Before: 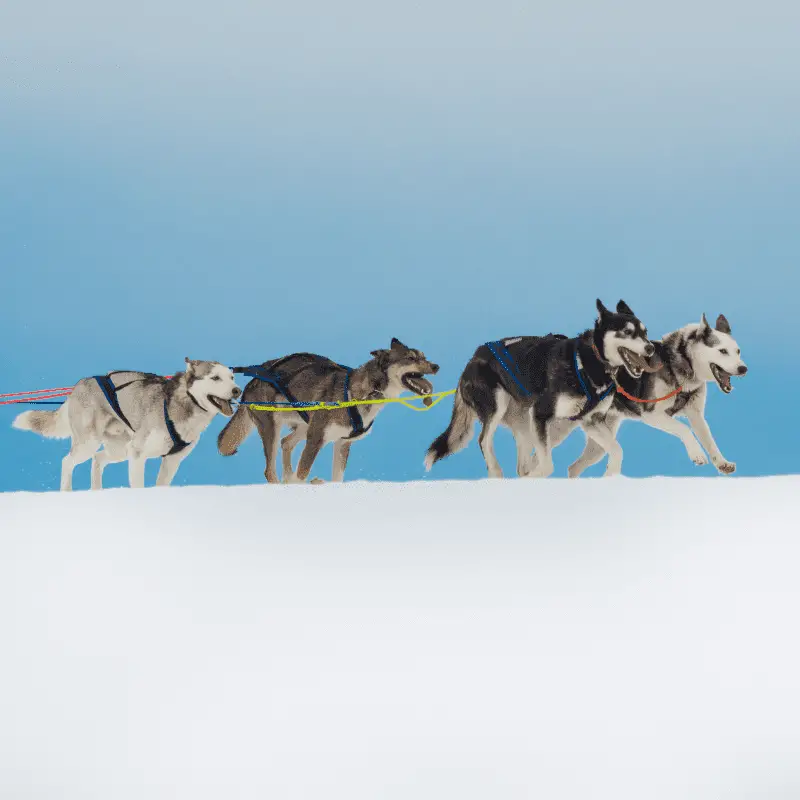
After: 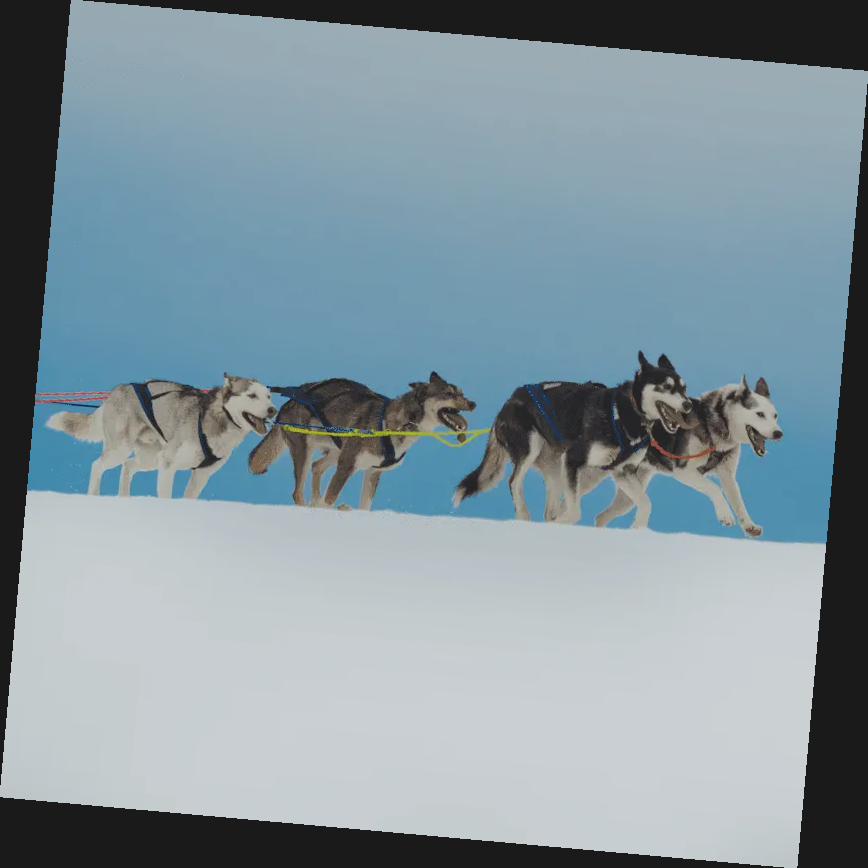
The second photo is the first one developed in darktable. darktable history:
rotate and perspective: rotation 5.12°, automatic cropping off
exposure: black level correction -0.015, exposure -0.5 EV, compensate highlight preservation false
white balance: red 0.978, blue 0.999
